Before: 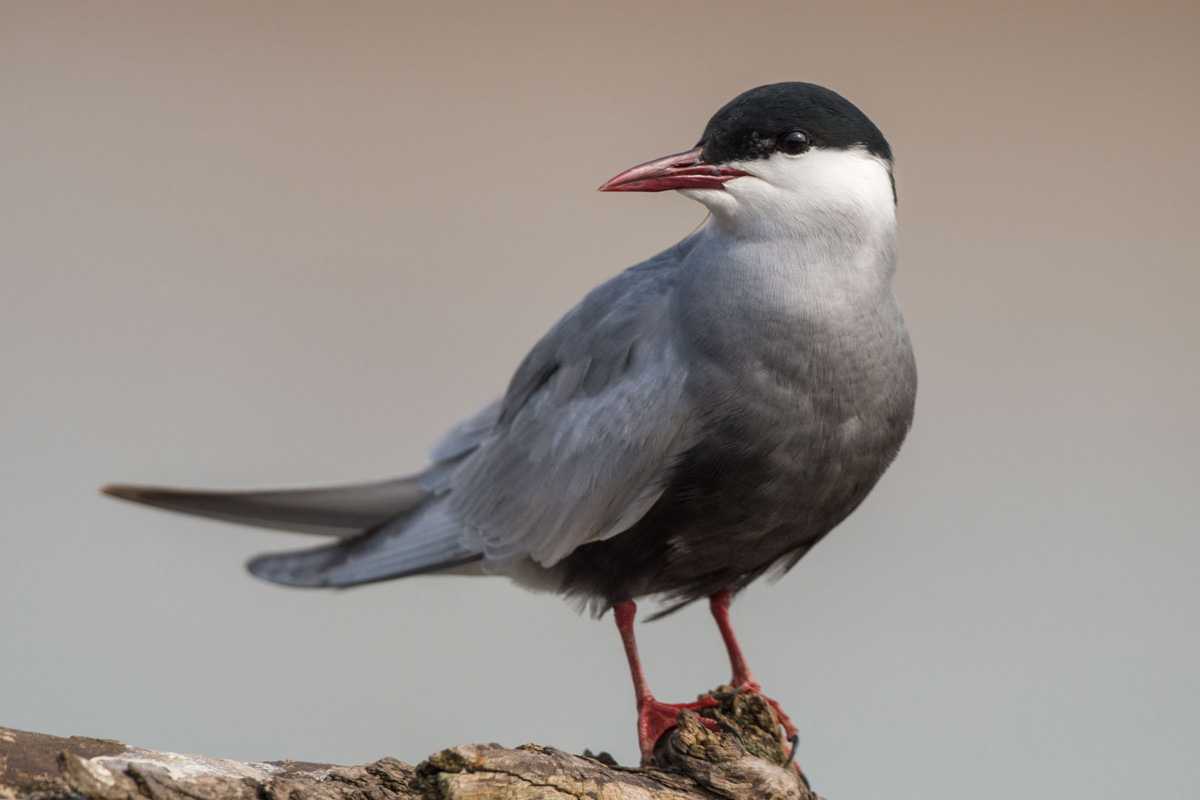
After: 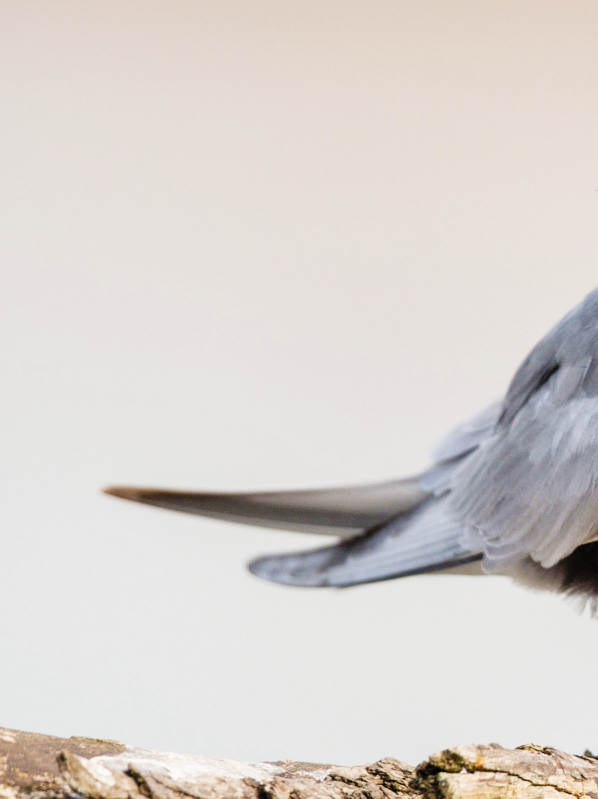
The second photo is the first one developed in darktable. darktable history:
tone curve: curves: ch0 [(0, 0) (0.084, 0.074) (0.2, 0.297) (0.363, 0.591) (0.495, 0.765) (0.68, 0.901) (0.851, 0.967) (1, 1)], preserve colors none
crop and rotate: left 0.026%, top 0%, right 50.081%
